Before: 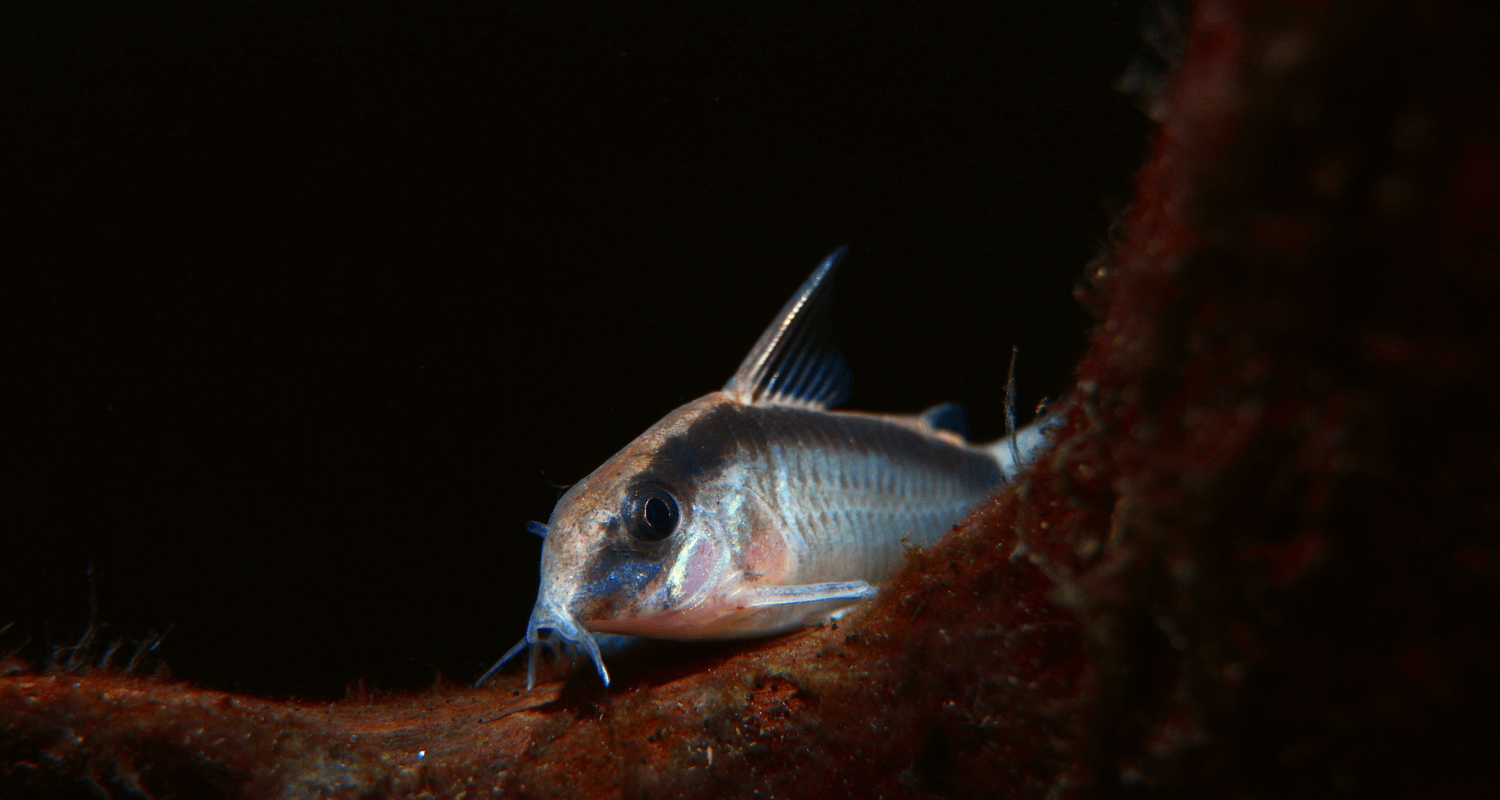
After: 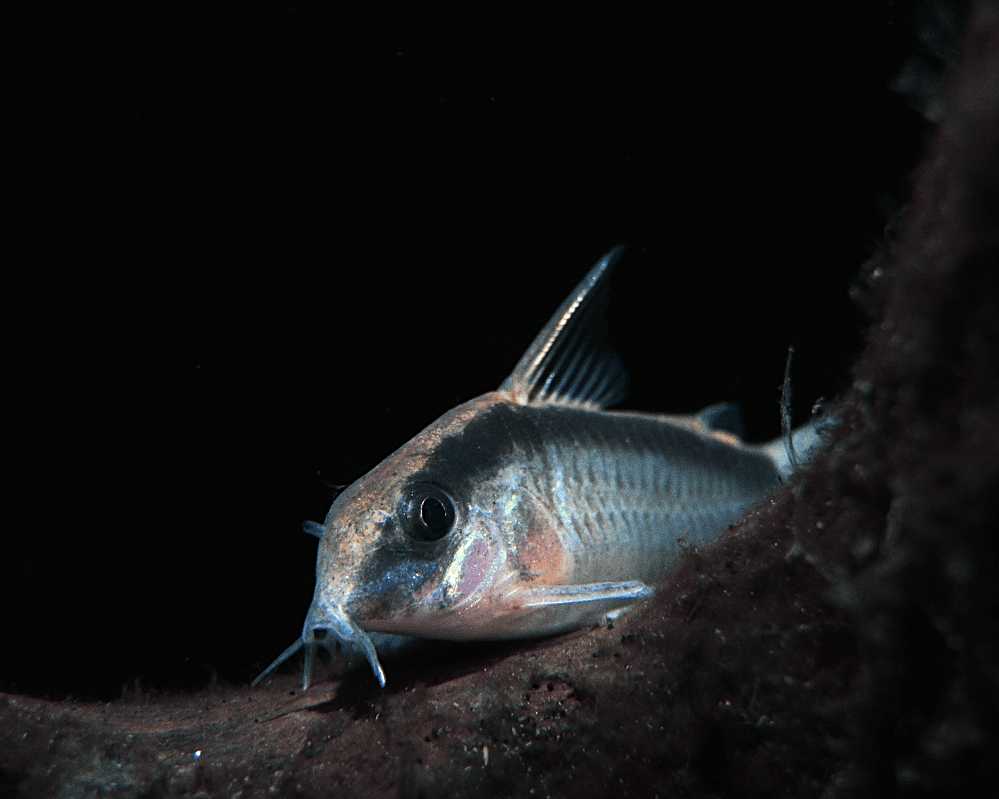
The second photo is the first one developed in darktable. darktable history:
split-toning: shadows › hue 205.2°, shadows › saturation 0.29, highlights › hue 50.4°, highlights › saturation 0.38, balance -49.9
crop and rotate: left 15.055%, right 18.278%
grain: coarseness 0.47 ISO
sharpen: on, module defaults
white balance: emerald 1
